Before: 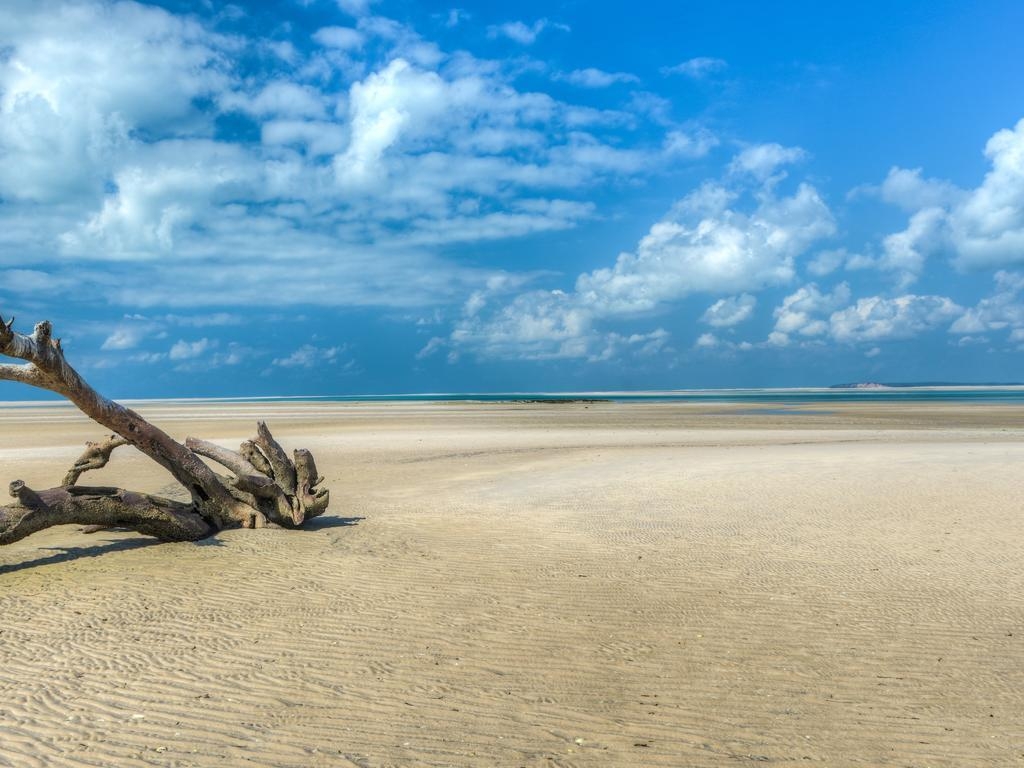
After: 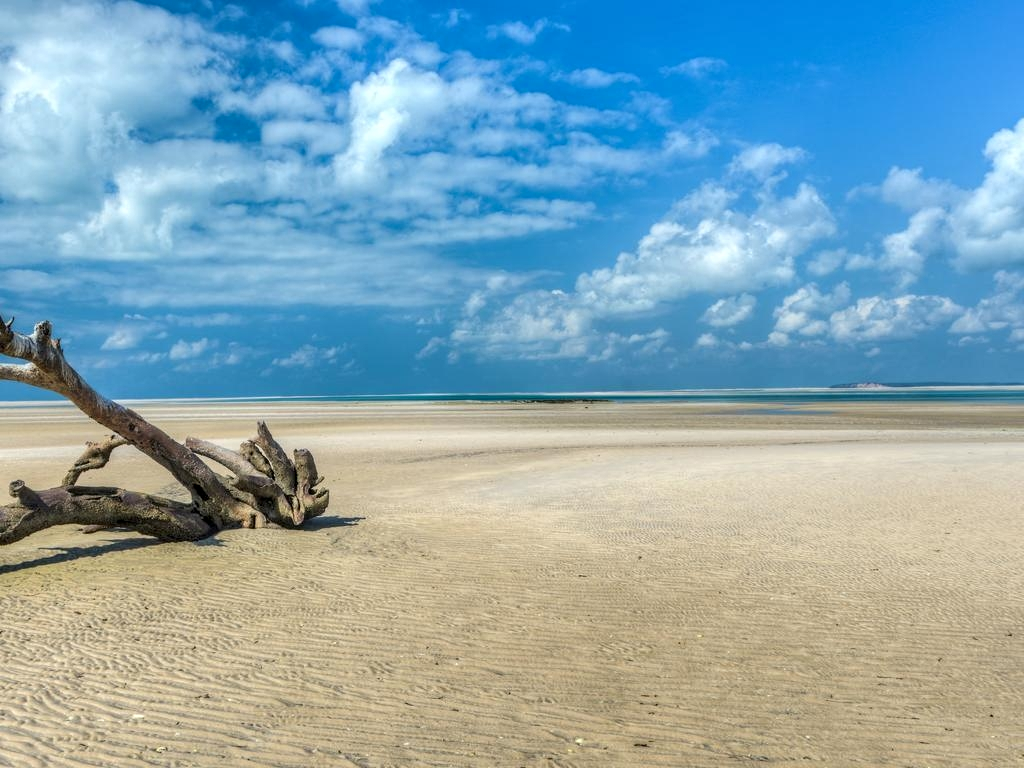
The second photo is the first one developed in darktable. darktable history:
contrast equalizer: octaves 7, y [[0.5, 0.501, 0.532, 0.538, 0.54, 0.541], [0.5 ×6], [0.5 ×6], [0 ×6], [0 ×6]]
